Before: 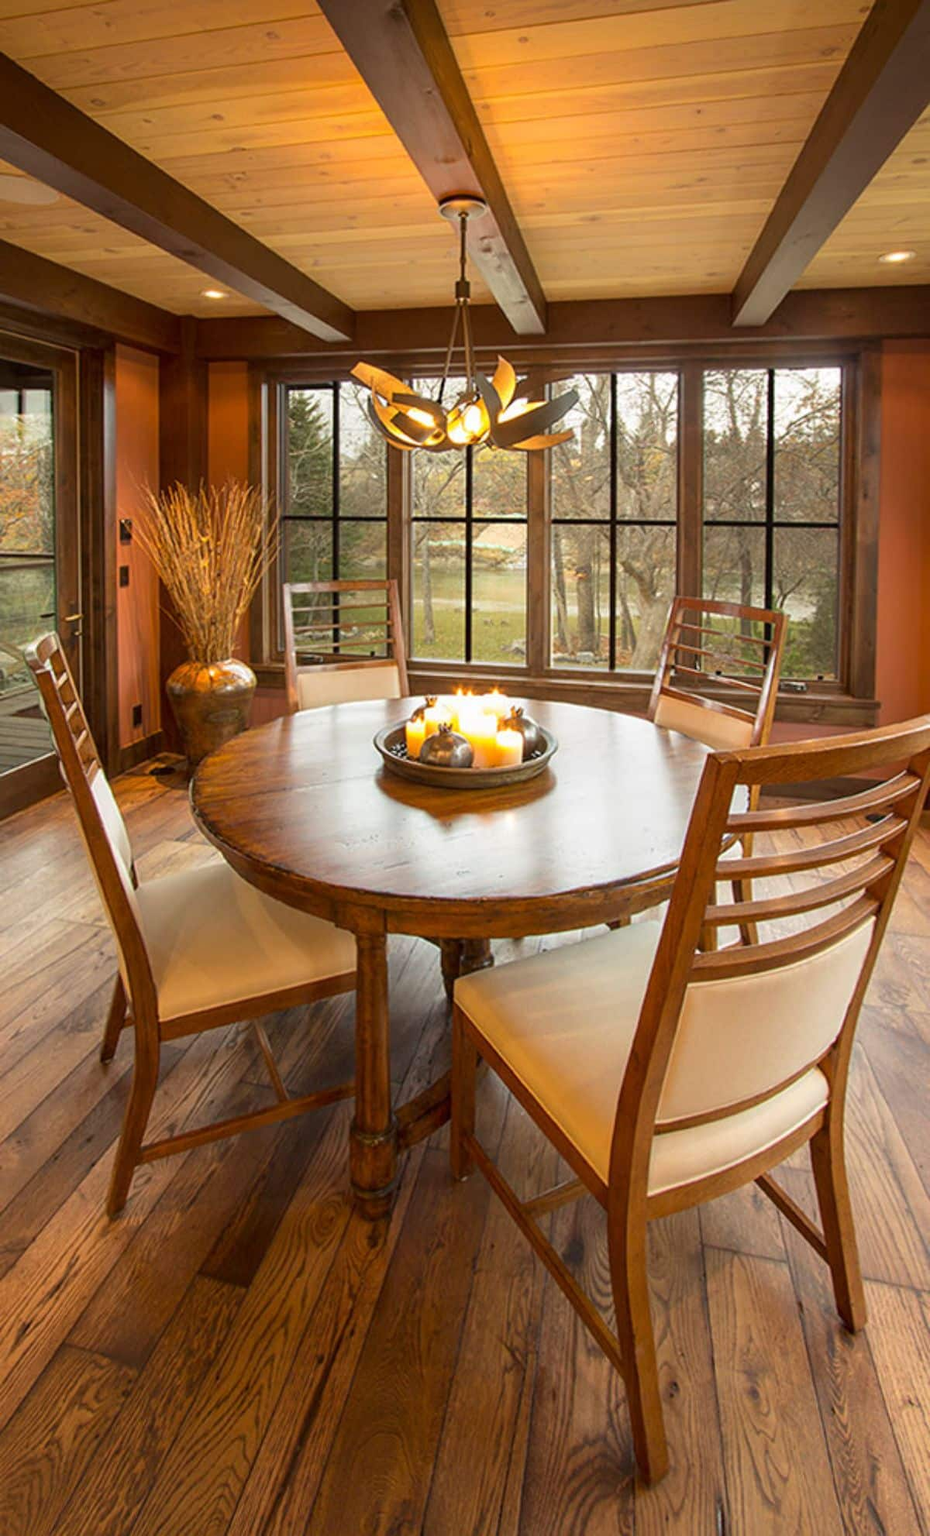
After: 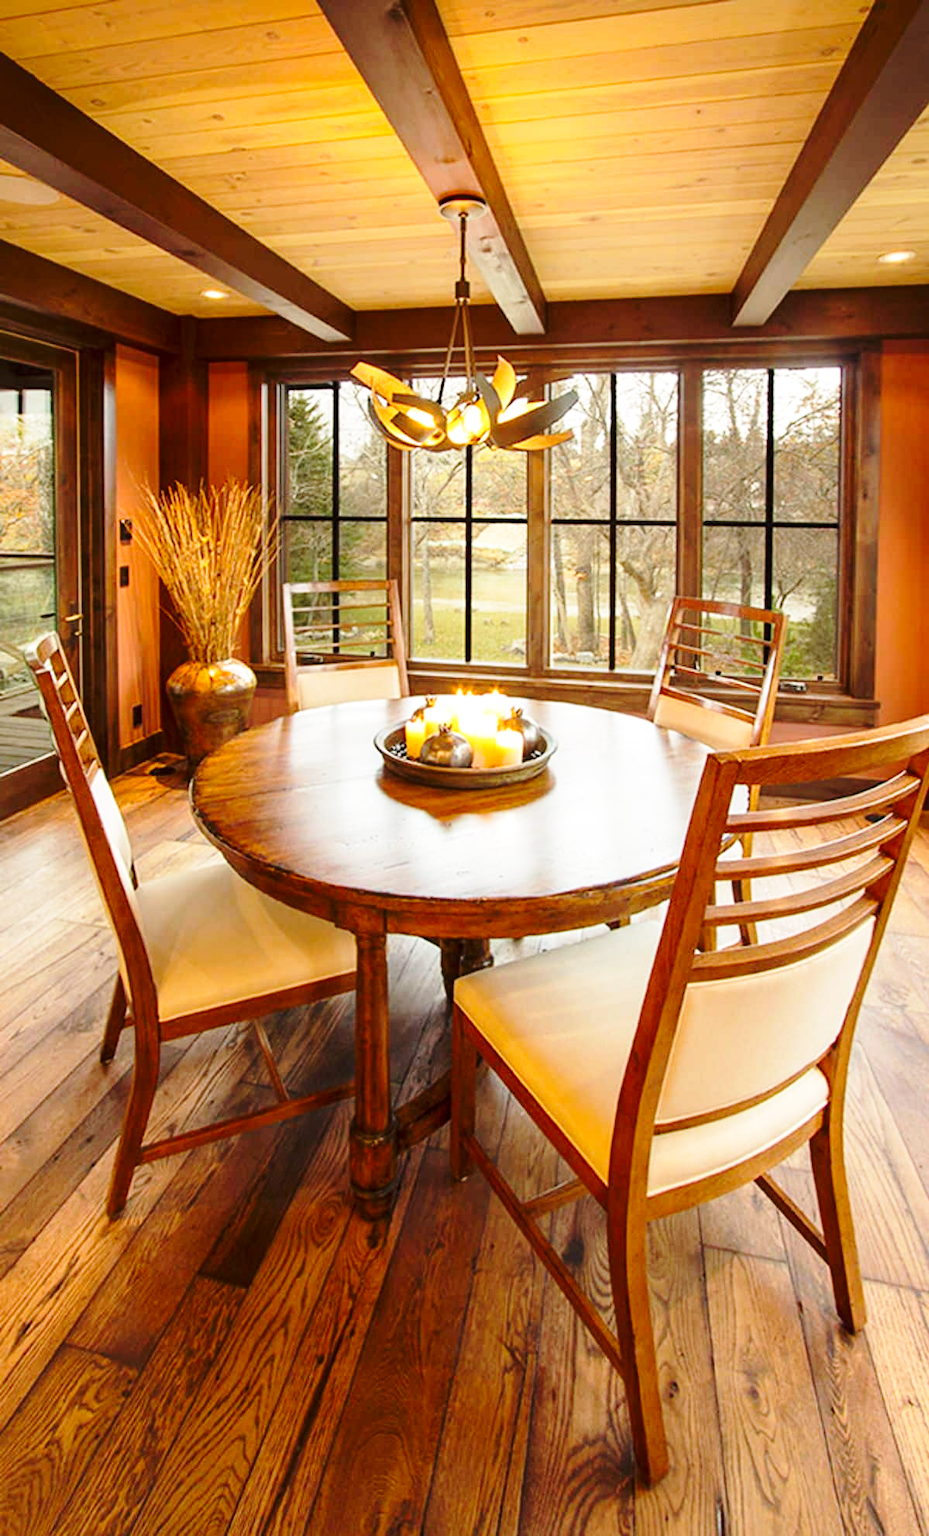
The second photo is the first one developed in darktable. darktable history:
shadows and highlights: shadows 62.15, white point adjustment 0.349, highlights -33.73, compress 84.27%
exposure: black level correction 0.002, compensate highlight preservation false
base curve: curves: ch0 [(0, 0) (0.036, 0.037) (0.121, 0.228) (0.46, 0.76) (0.859, 0.983) (1, 1)], preserve colors none
